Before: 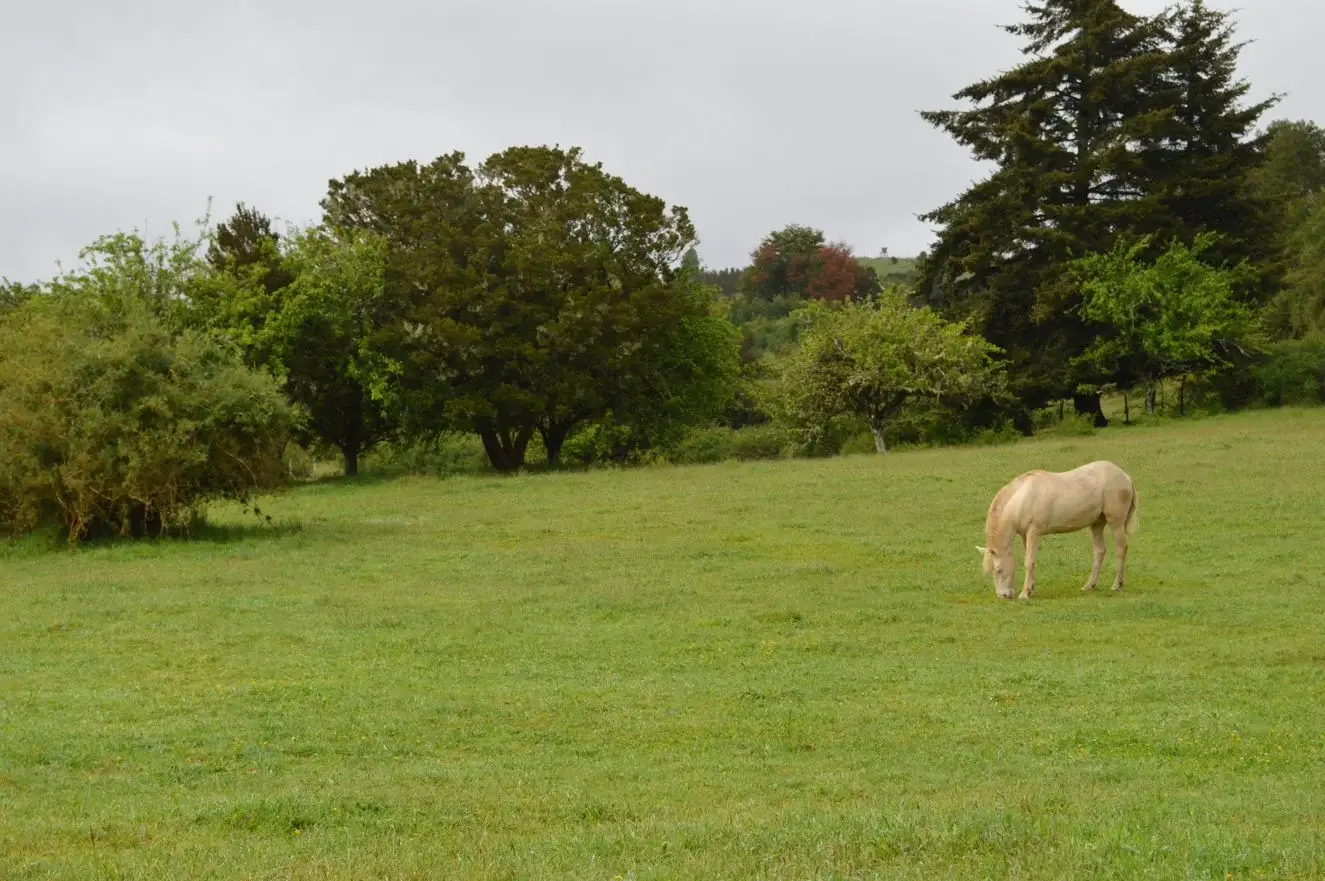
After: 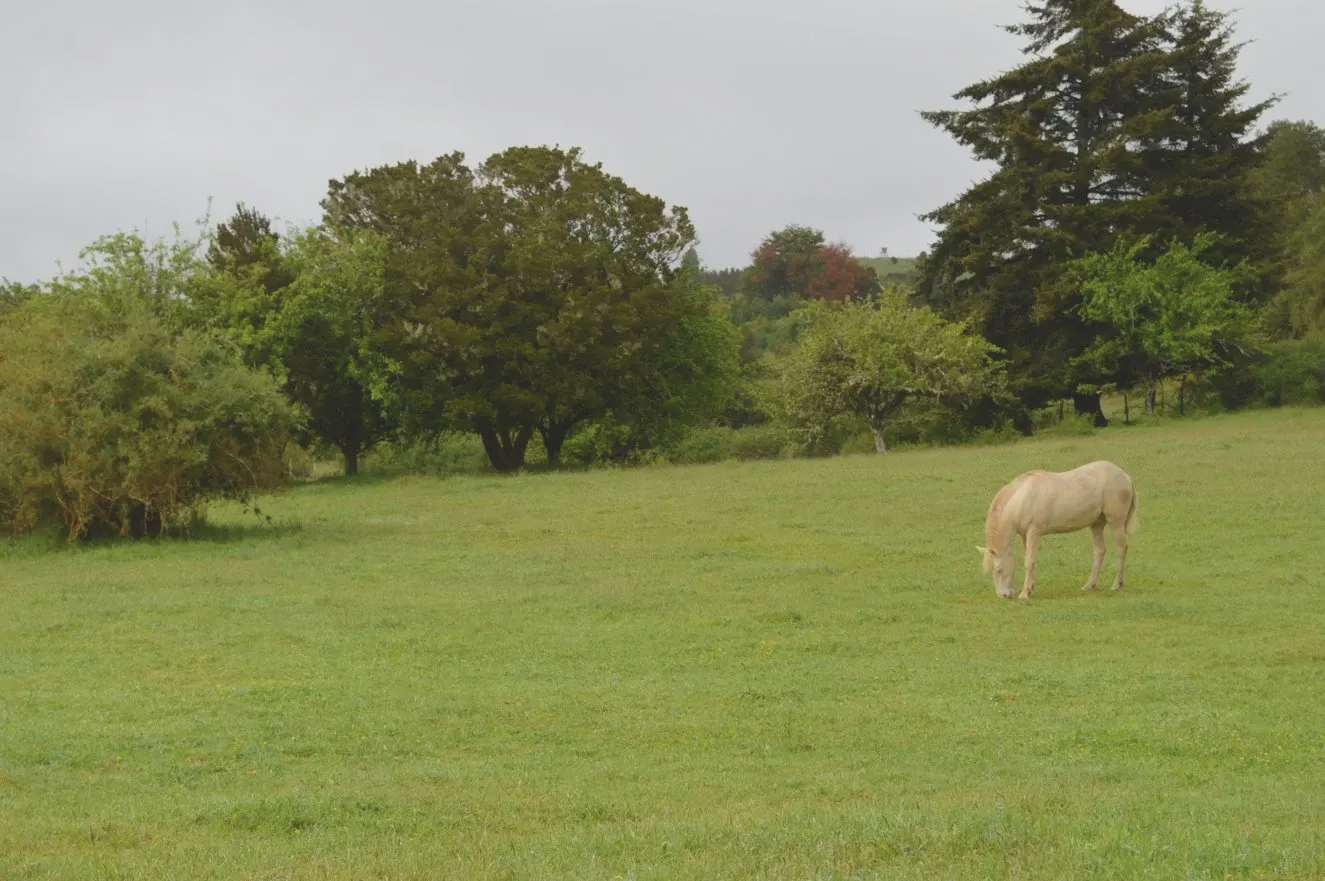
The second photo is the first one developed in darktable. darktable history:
contrast brightness saturation: contrast -0.15, brightness 0.05, saturation -0.12
contrast equalizer: octaves 7, y [[0.6 ×6], [0.55 ×6], [0 ×6], [0 ×6], [0 ×6]], mix -0.3
